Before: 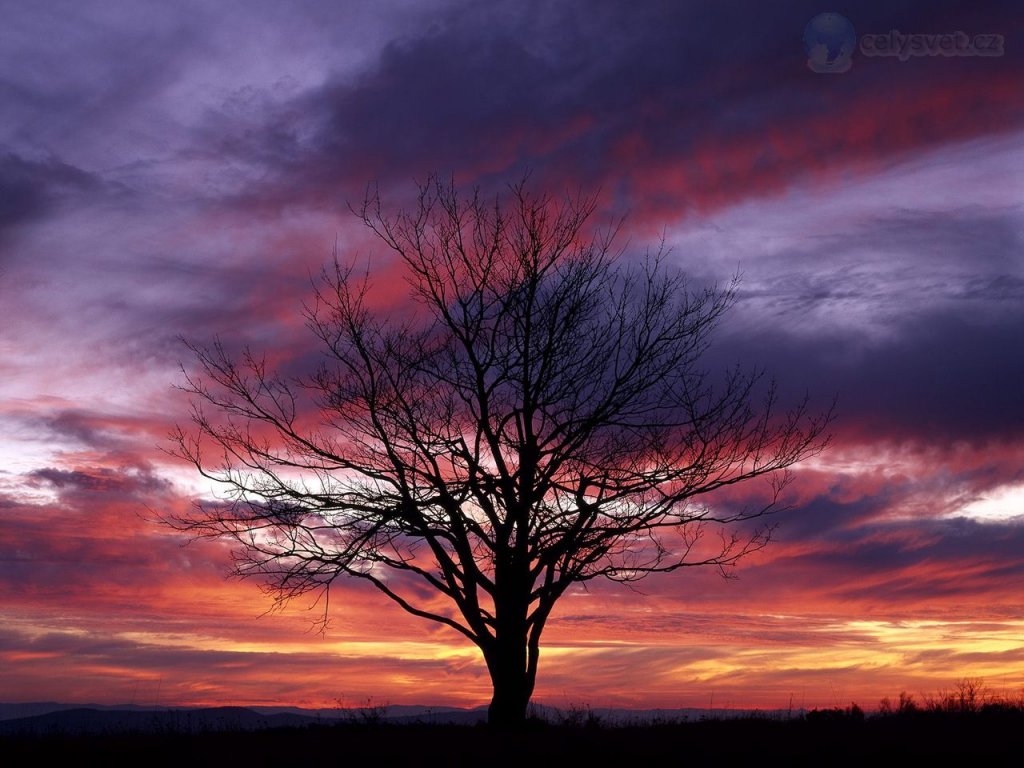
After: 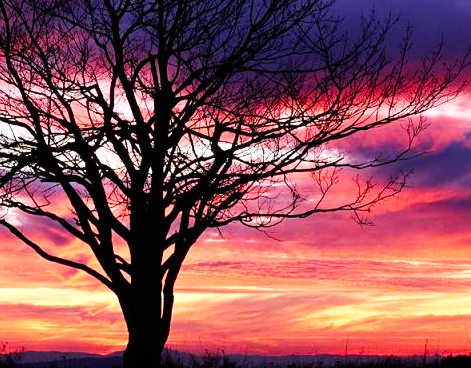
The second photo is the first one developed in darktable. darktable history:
base curve: curves: ch0 [(0, 0) (0.007, 0.004) (0.027, 0.03) (0.046, 0.07) (0.207, 0.54) (0.442, 0.872) (0.673, 0.972) (1, 1)], preserve colors none
crop: left 35.718%, top 46.185%, right 18.21%, bottom 5.816%
